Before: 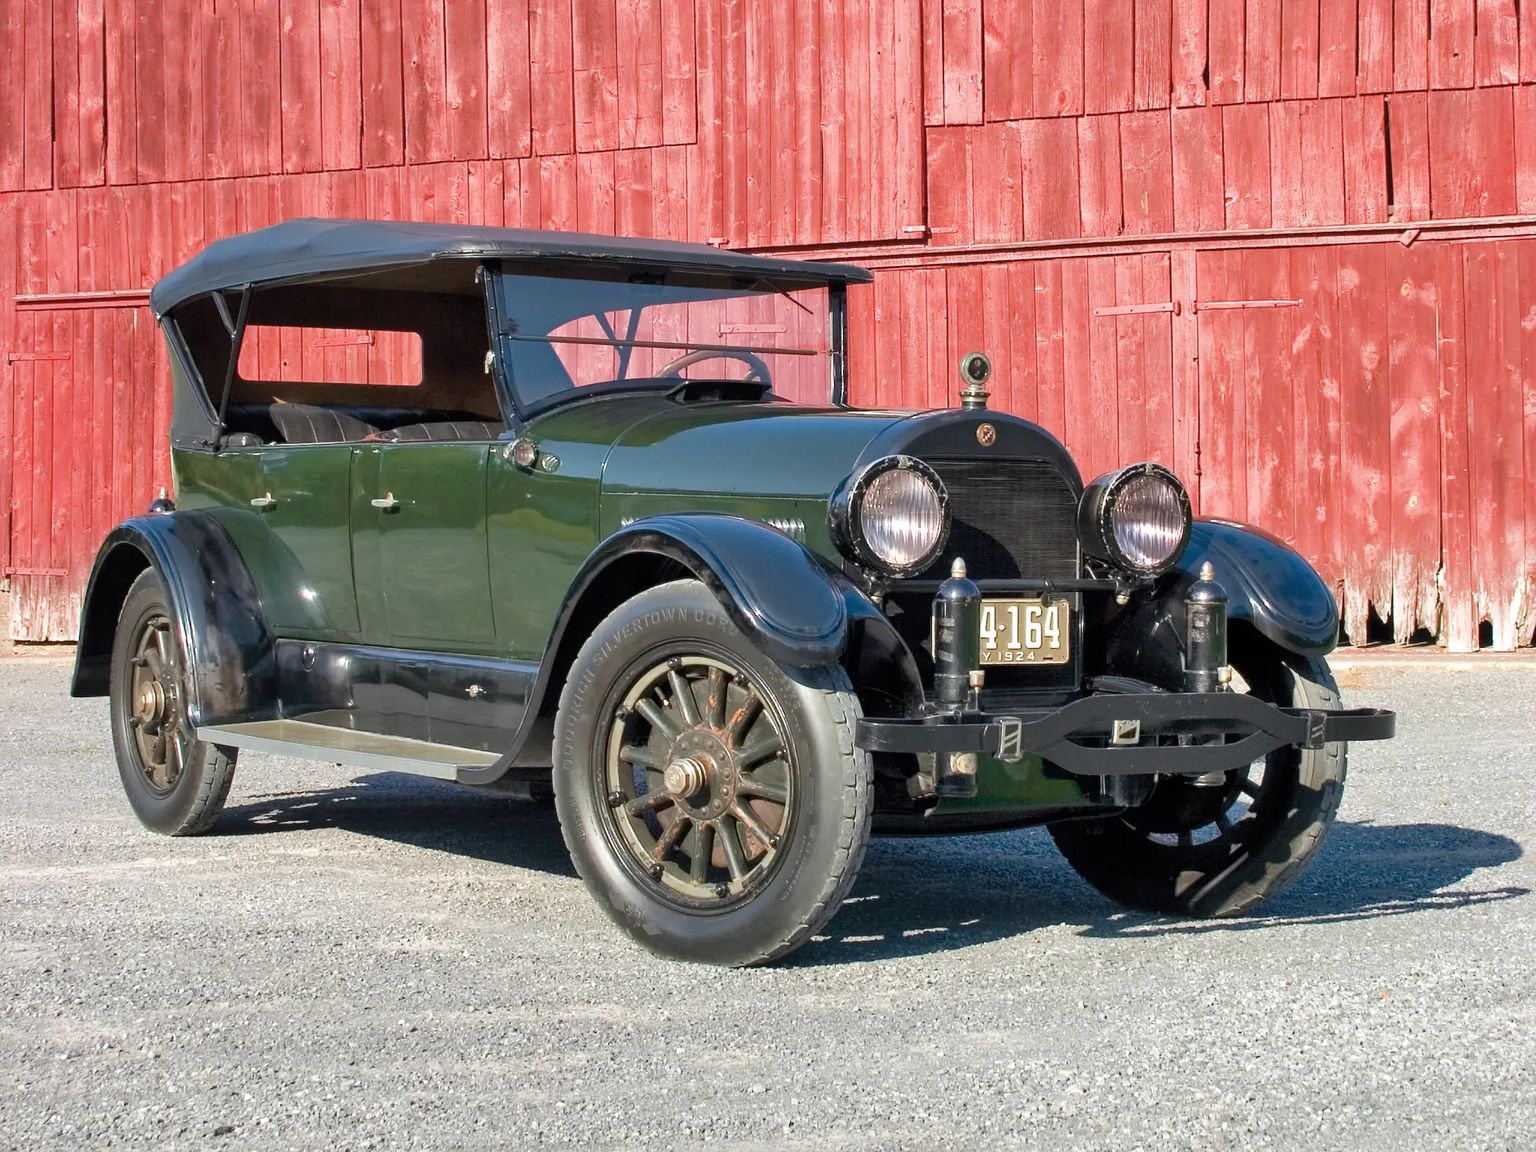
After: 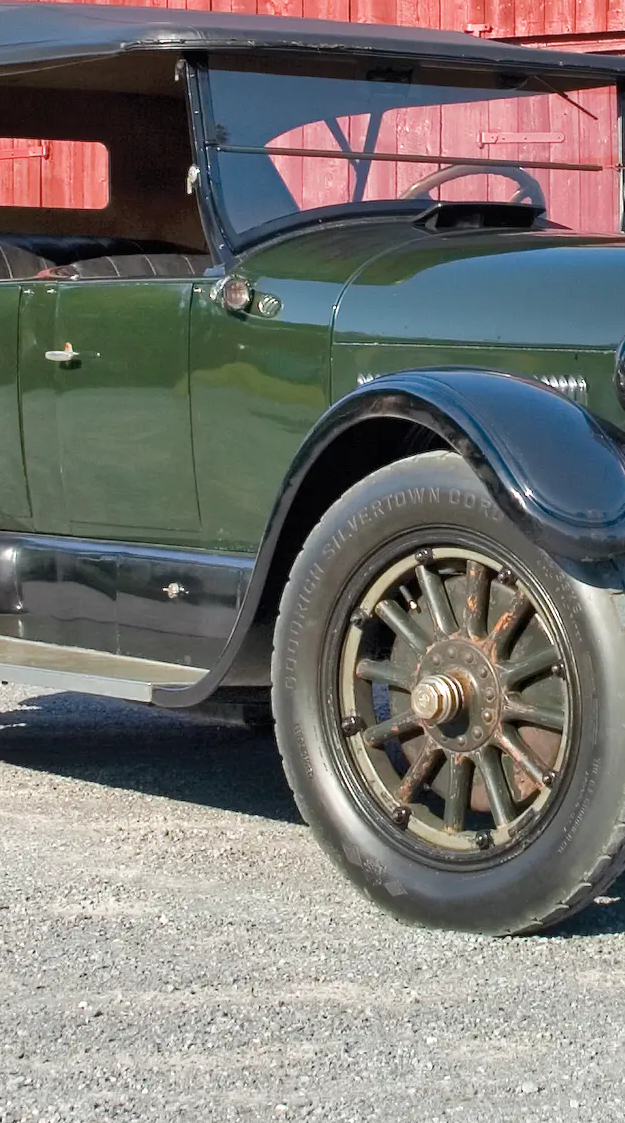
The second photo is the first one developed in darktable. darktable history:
crop and rotate: left 21.831%, top 18.993%, right 45.608%, bottom 2.993%
